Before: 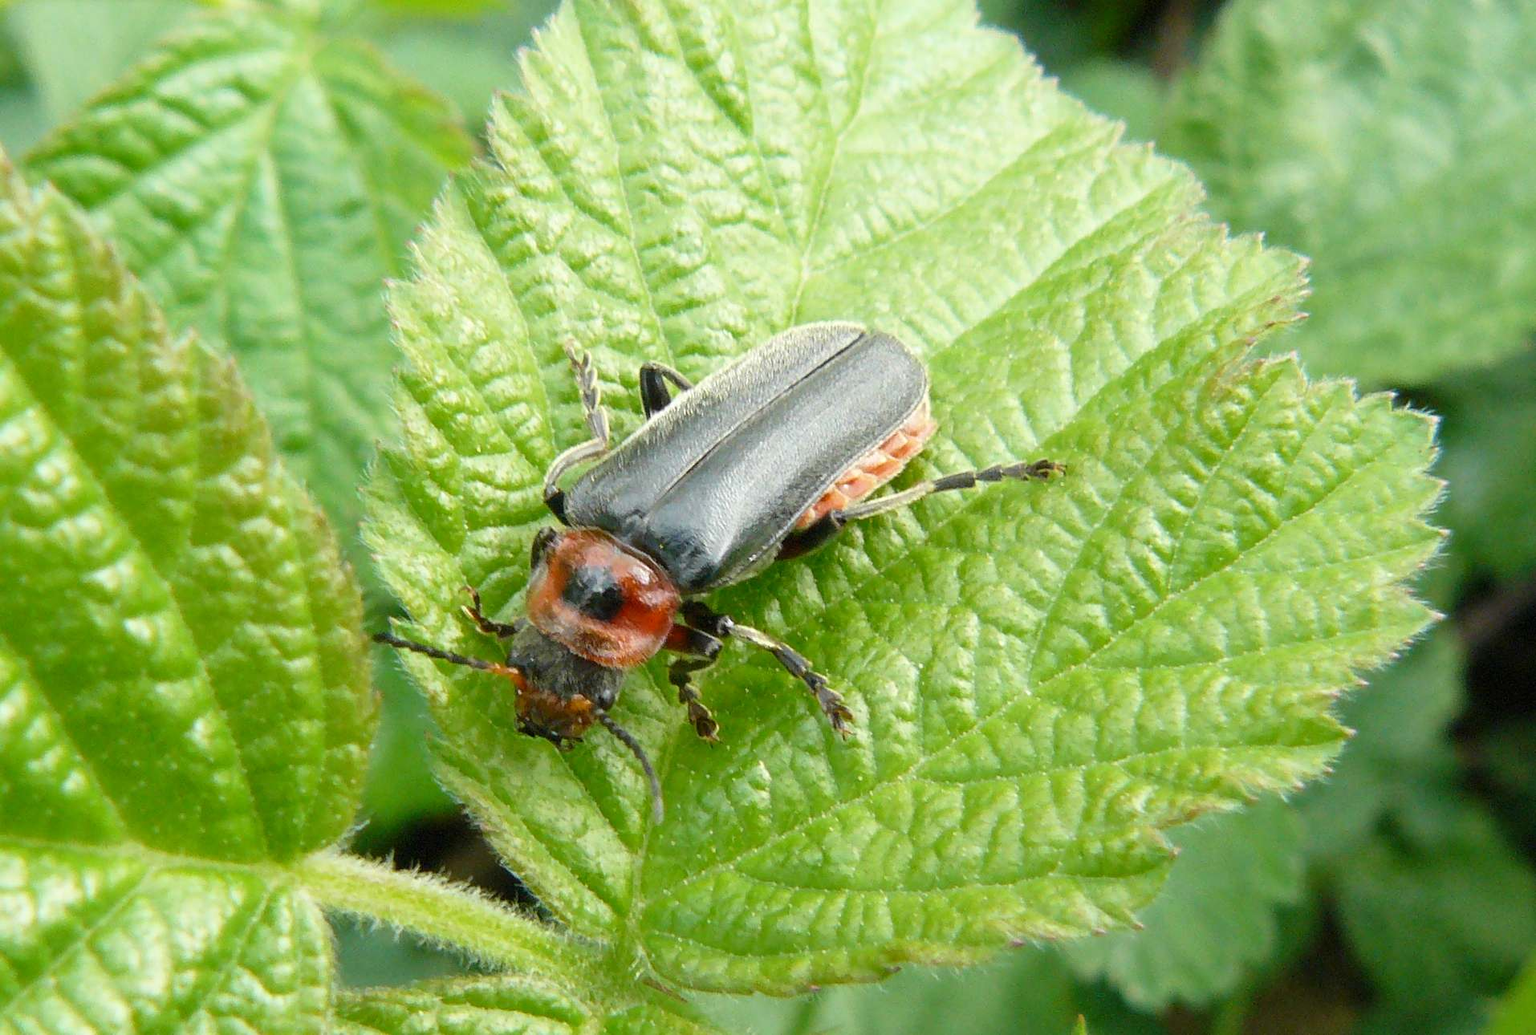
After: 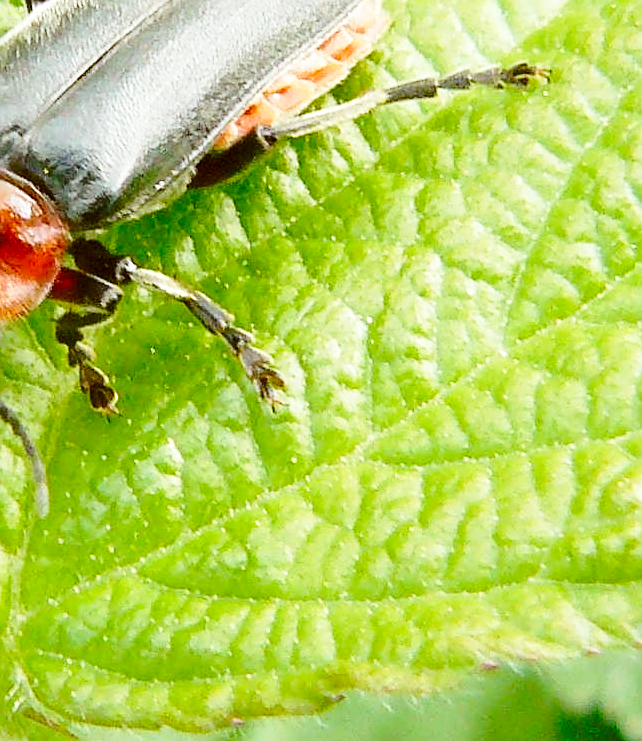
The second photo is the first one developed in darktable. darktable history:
tone equalizer: edges refinement/feathering 500, mask exposure compensation -1.57 EV, preserve details guided filter
crop: left 40.668%, top 39.602%, right 25.739%, bottom 2.892%
color correction: highlights a* -0.459, highlights b* 0.158, shadows a* 5.18, shadows b* 20.04
sharpen: on, module defaults
base curve: curves: ch0 [(0, 0) (0.028, 0.03) (0.121, 0.232) (0.46, 0.748) (0.859, 0.968) (1, 1)], preserve colors none
